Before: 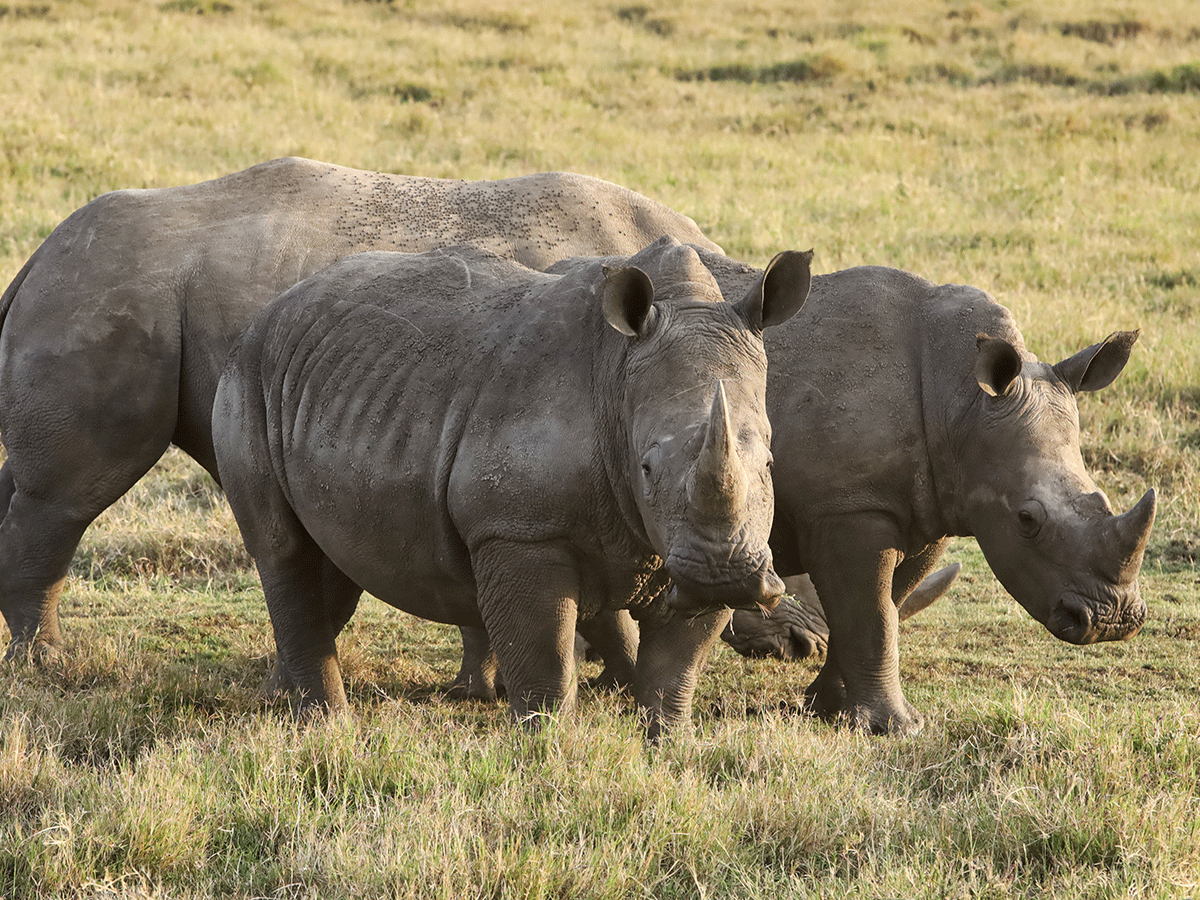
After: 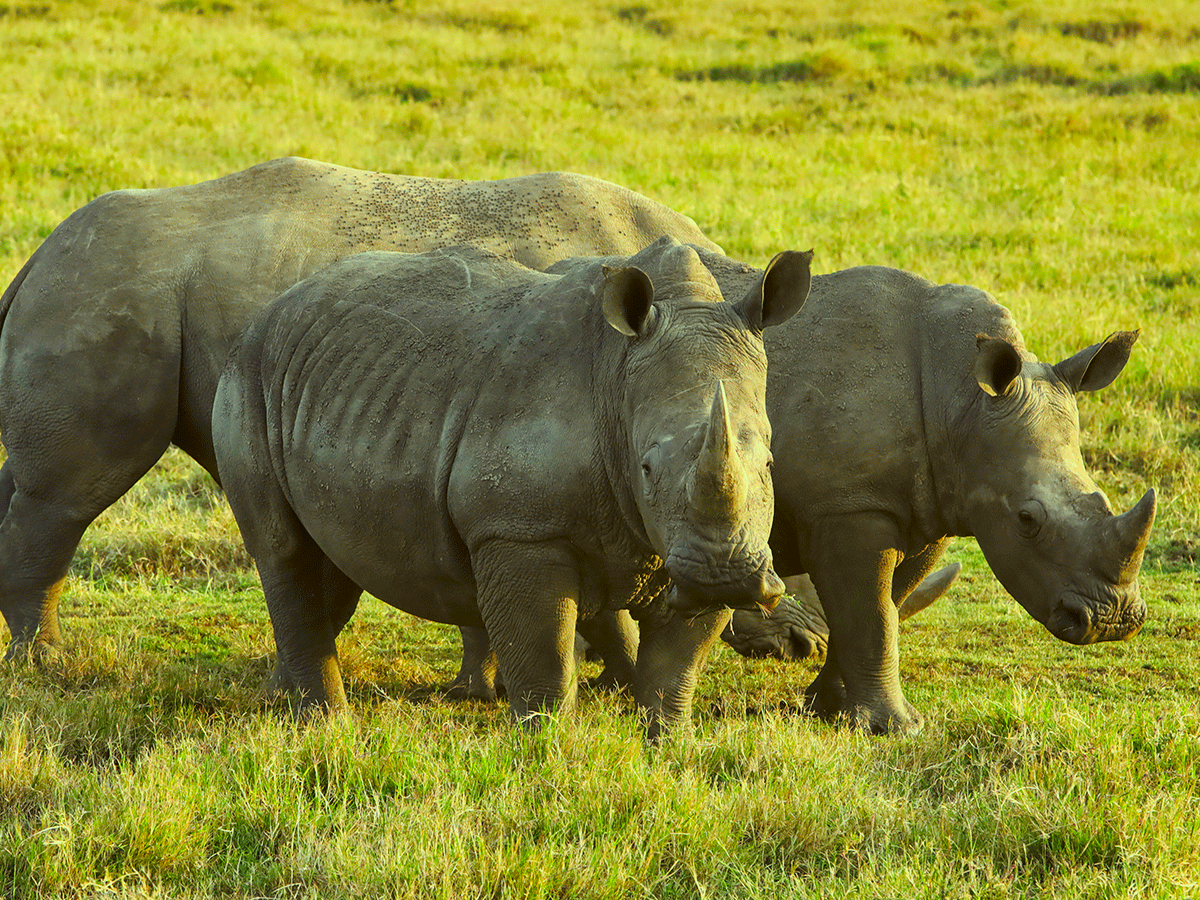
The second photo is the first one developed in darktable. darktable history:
color correction: highlights a* -10.77, highlights b* 9.96, saturation 1.71
